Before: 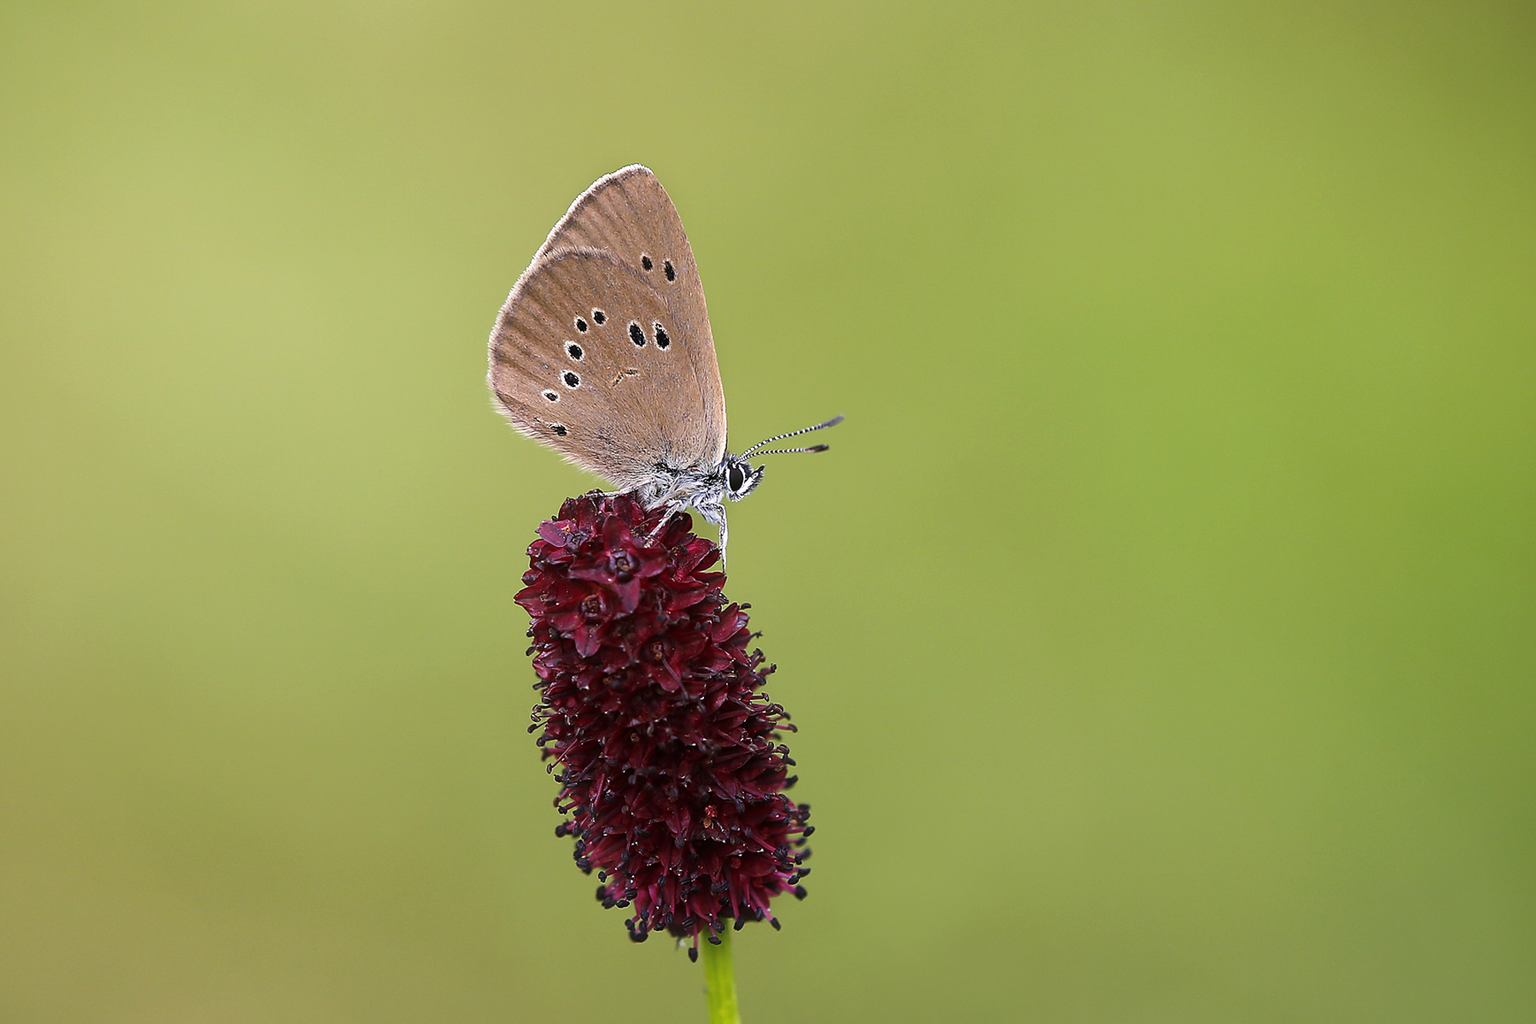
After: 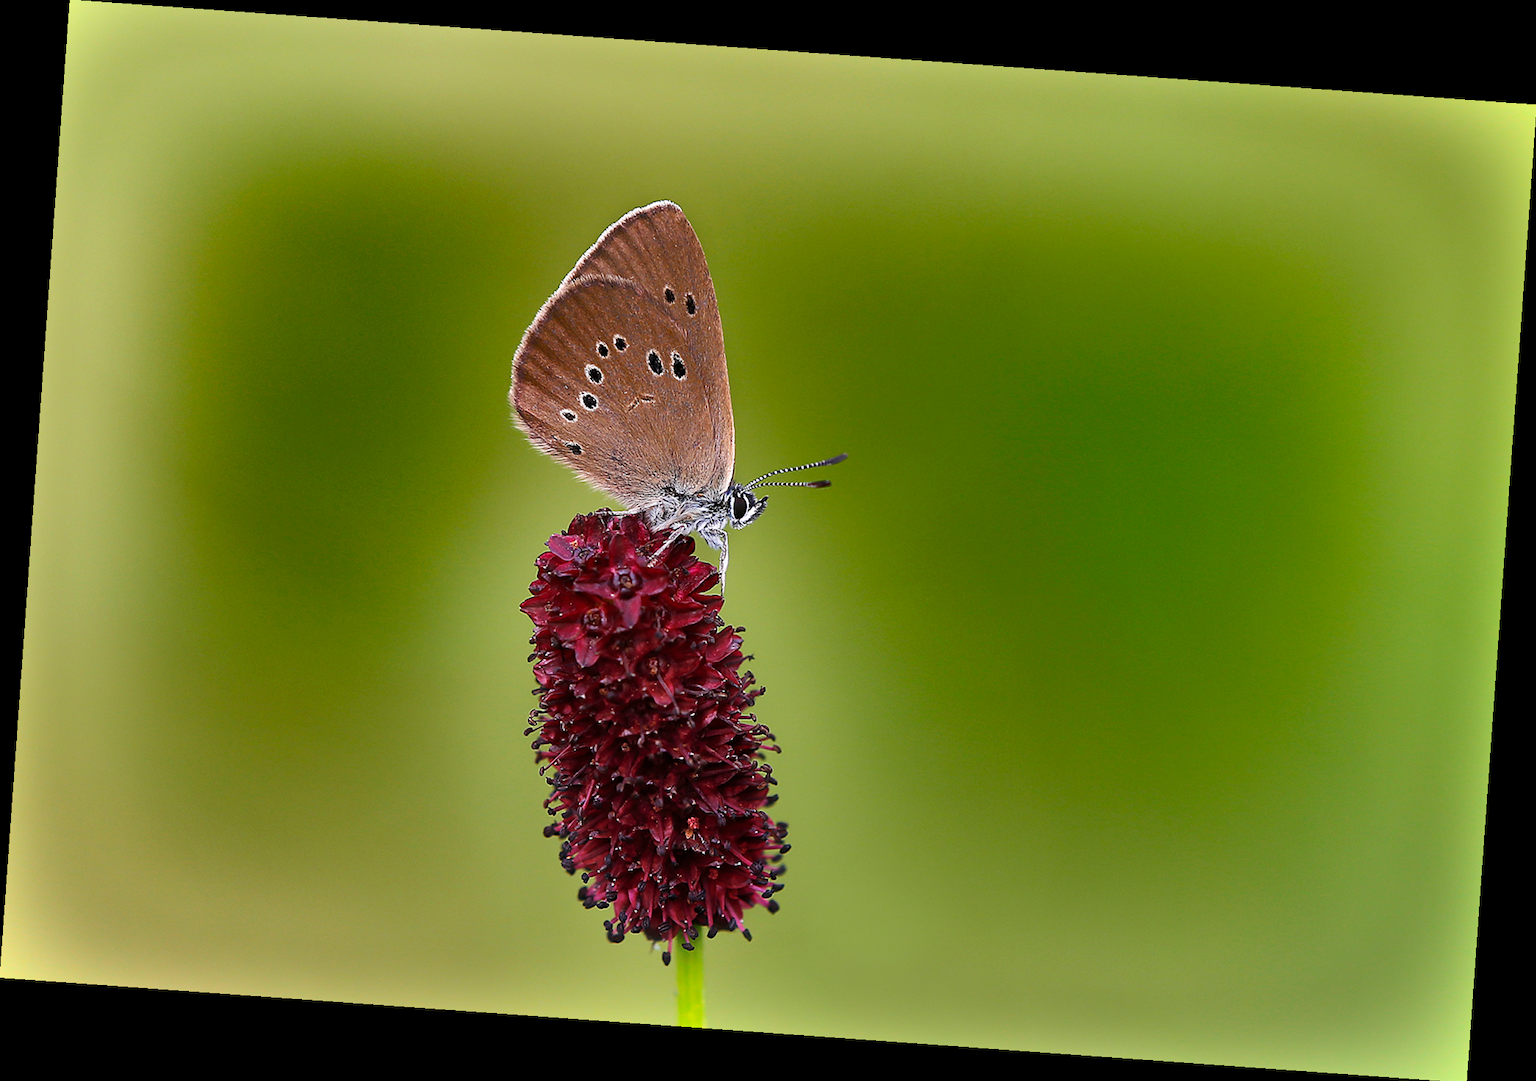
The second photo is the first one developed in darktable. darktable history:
shadows and highlights: radius 123.98, shadows 100, white point adjustment -3, highlights -100, highlights color adjustment 89.84%, soften with gaussian
exposure: exposure 0.131 EV, compensate highlight preservation false
rotate and perspective: rotation 4.1°, automatic cropping off
